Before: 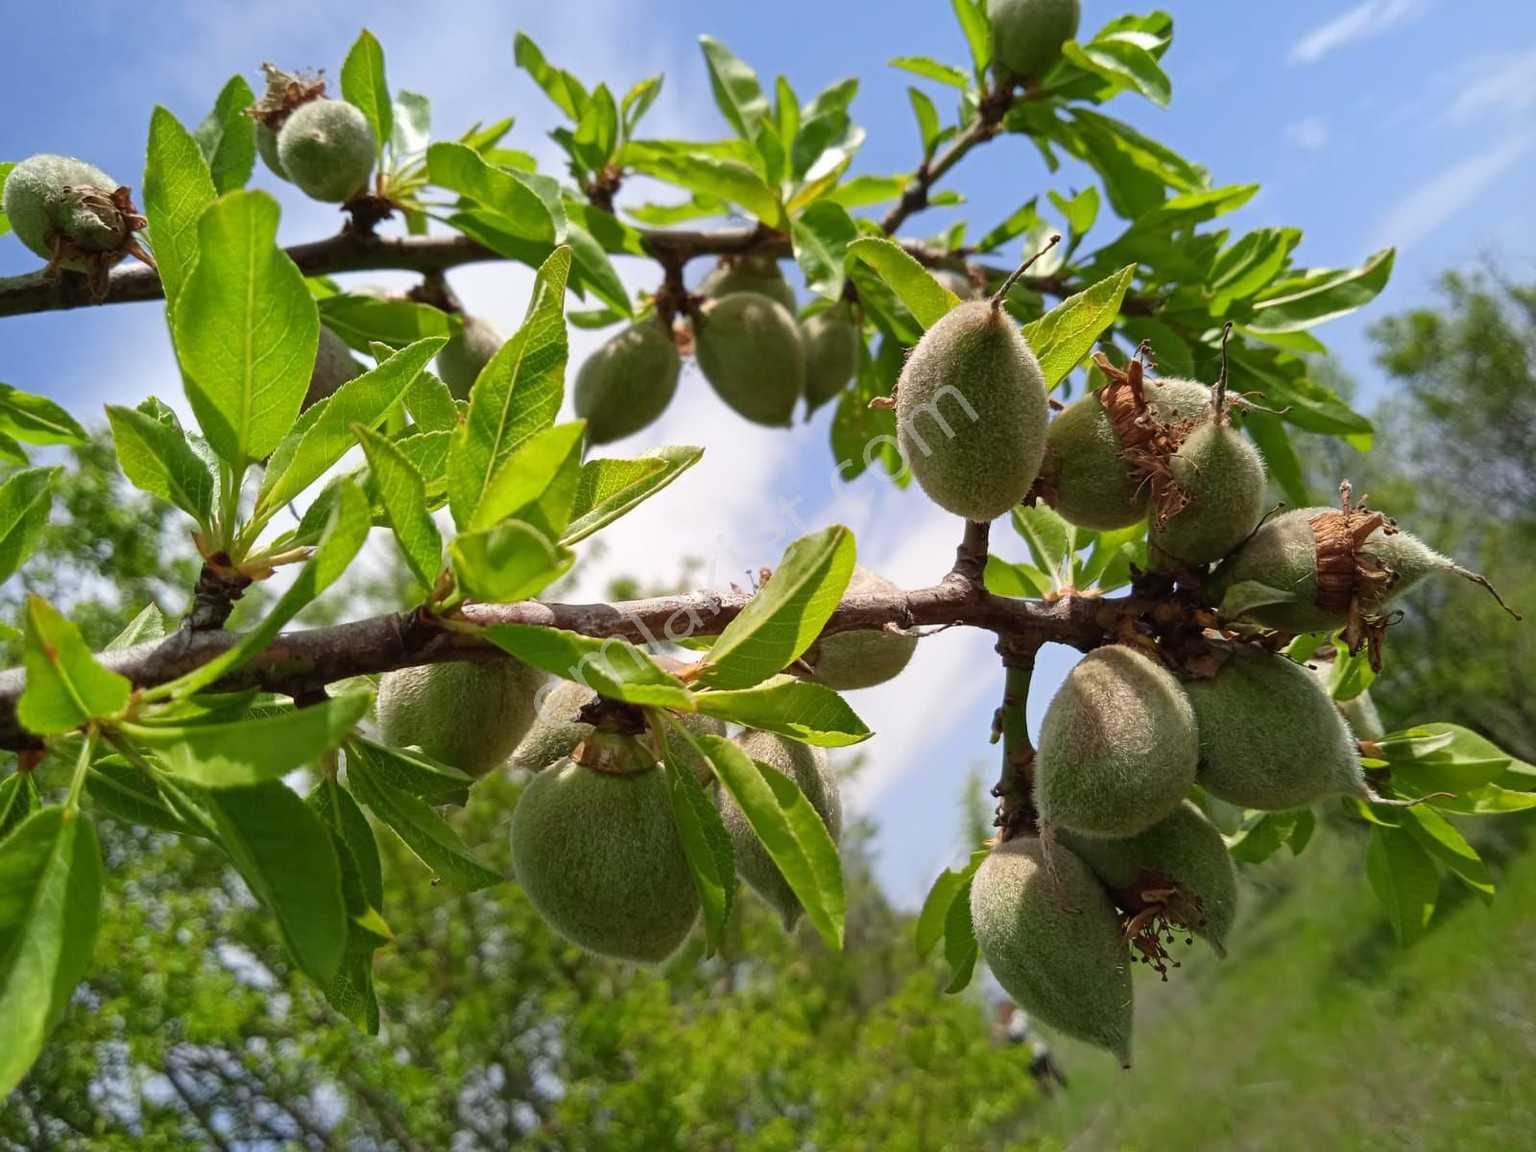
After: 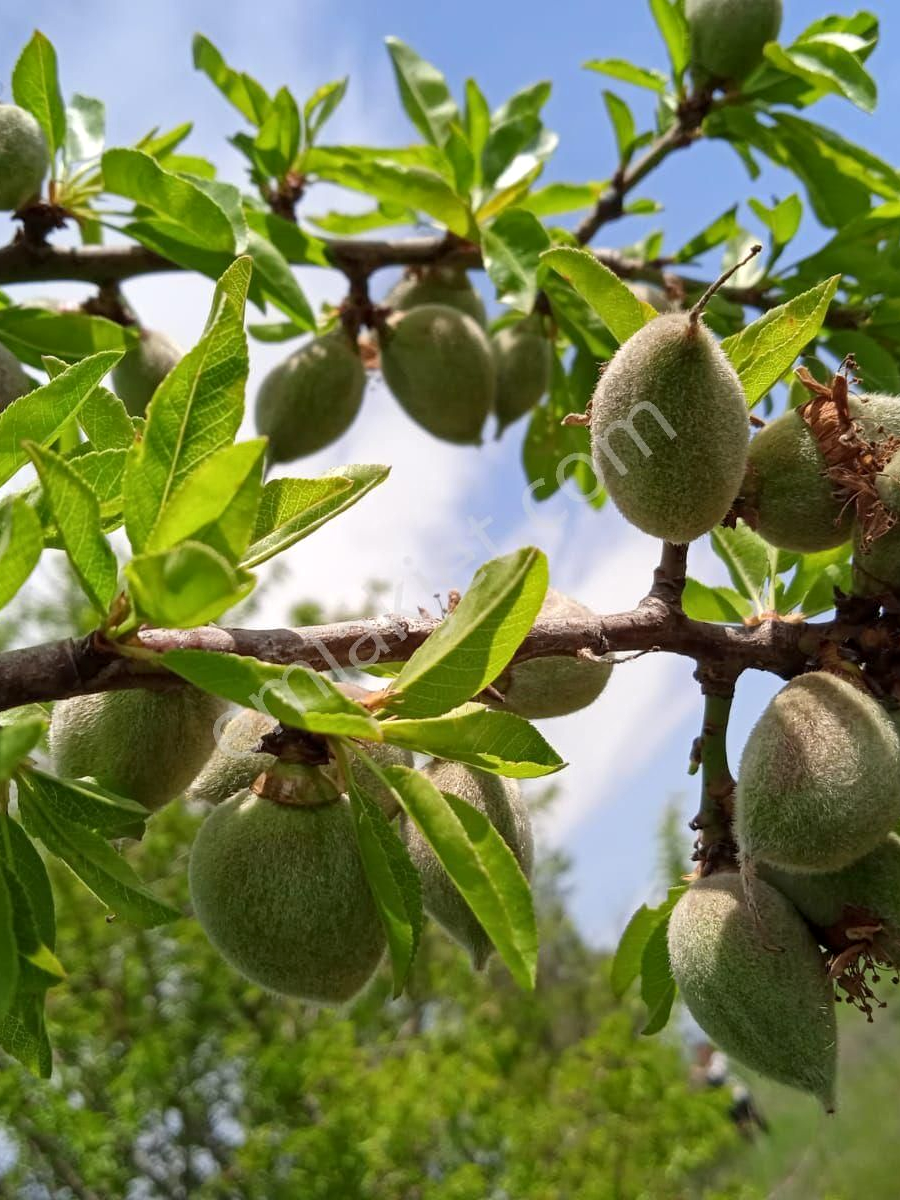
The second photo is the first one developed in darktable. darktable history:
crop: left 21.496%, right 22.254%
local contrast: highlights 100%, shadows 100%, detail 120%, midtone range 0.2
